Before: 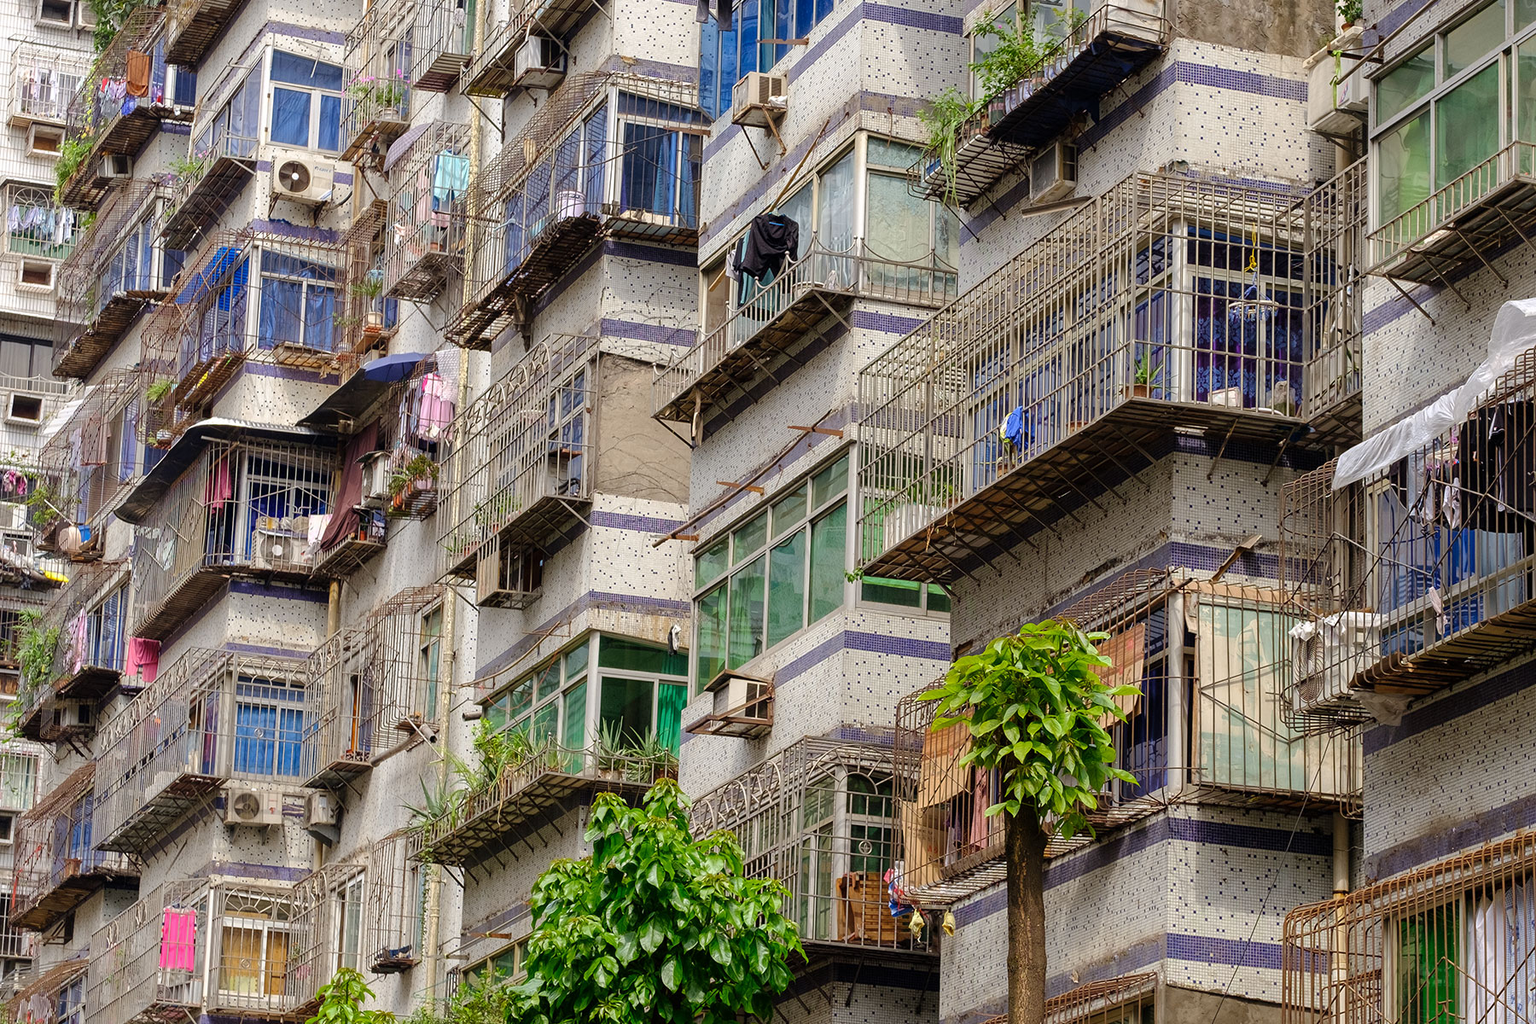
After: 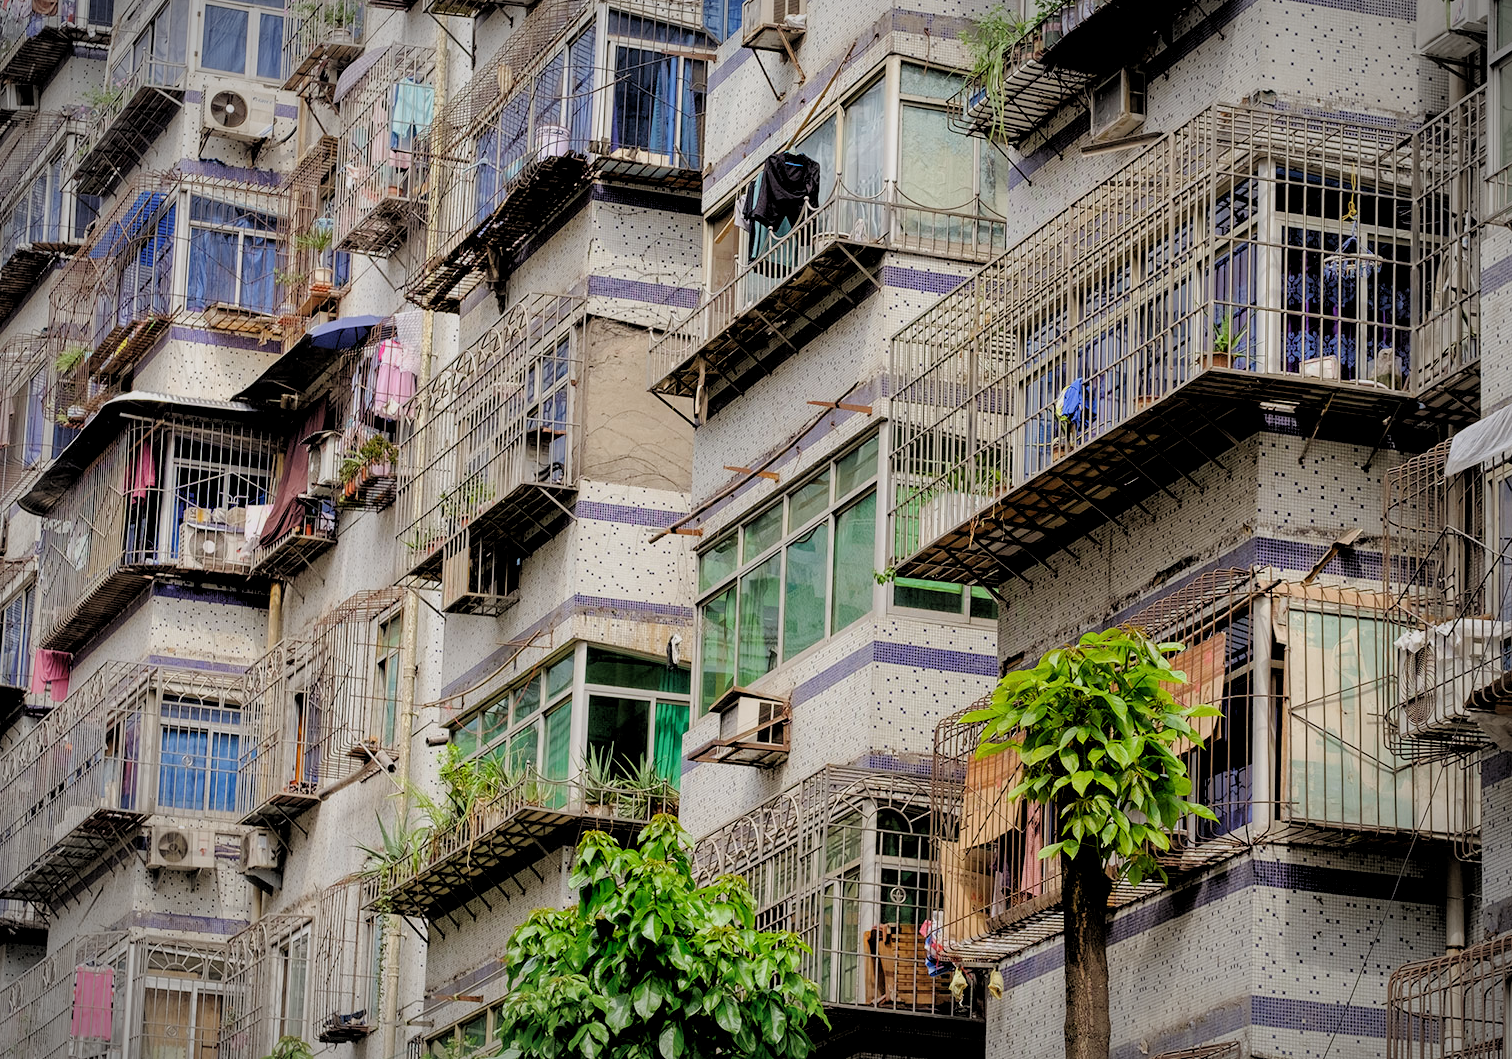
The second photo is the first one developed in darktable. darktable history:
crop: left 6.446%, top 8.188%, right 9.538%, bottom 3.548%
filmic rgb: white relative exposure 3.85 EV, hardness 4.3
vignetting: automatic ratio true
rgb levels: levels [[0.013, 0.434, 0.89], [0, 0.5, 1], [0, 0.5, 1]]
